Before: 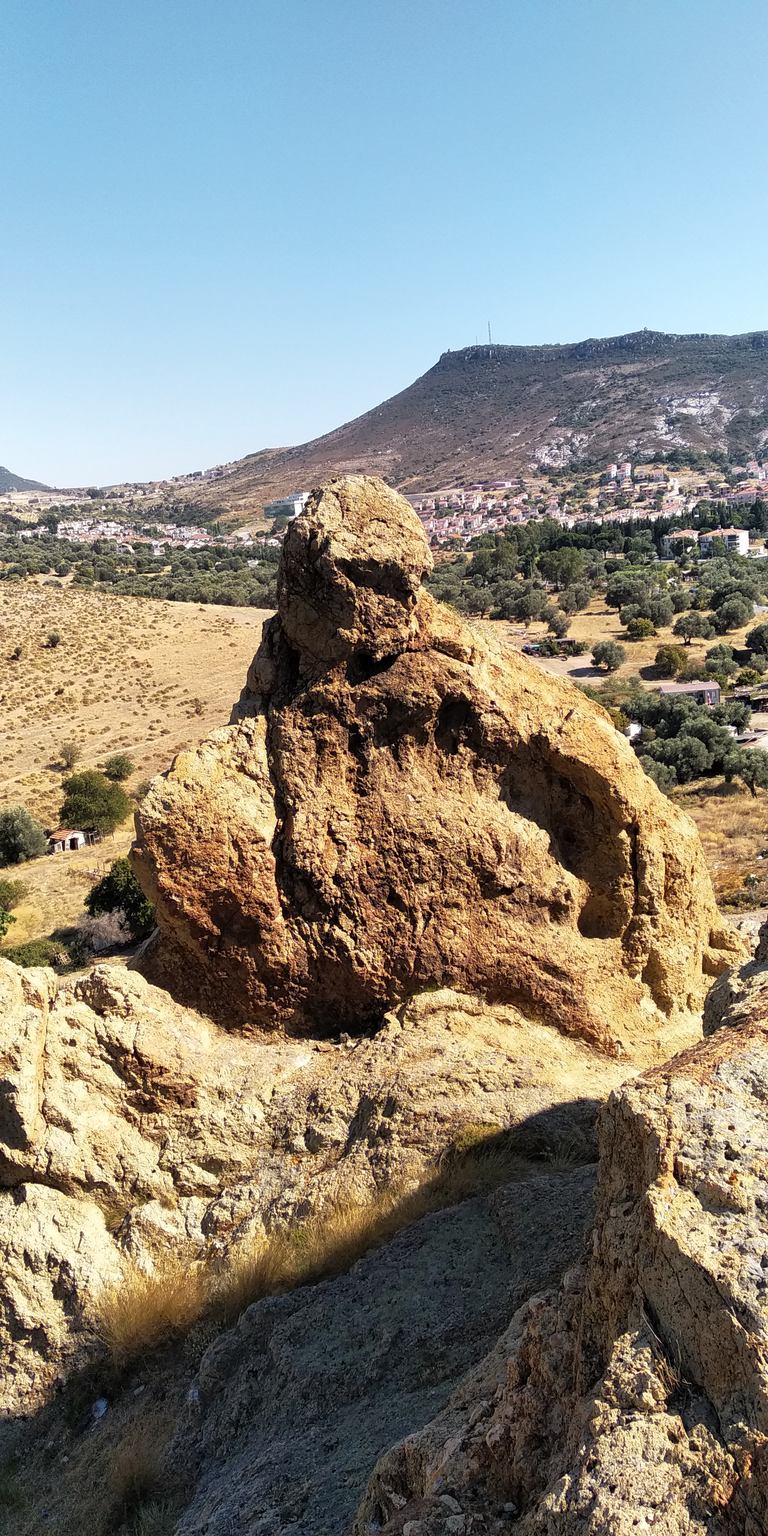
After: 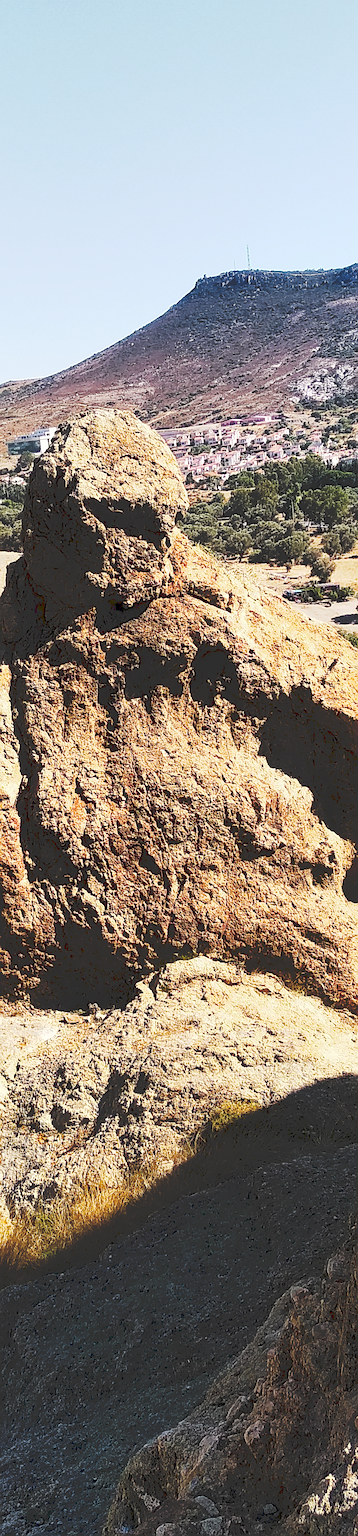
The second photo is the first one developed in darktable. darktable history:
sharpen: on, module defaults
crop: left 33.469%, top 5.989%, right 22.732%
tone curve: curves: ch0 [(0, 0) (0.003, 0.184) (0.011, 0.184) (0.025, 0.189) (0.044, 0.192) (0.069, 0.194) (0.1, 0.2) (0.136, 0.202) (0.177, 0.206) (0.224, 0.214) (0.277, 0.243) (0.335, 0.297) (0.399, 0.39) (0.468, 0.508) (0.543, 0.653) (0.623, 0.754) (0.709, 0.834) (0.801, 0.887) (0.898, 0.925) (1, 1)], preserve colors none
